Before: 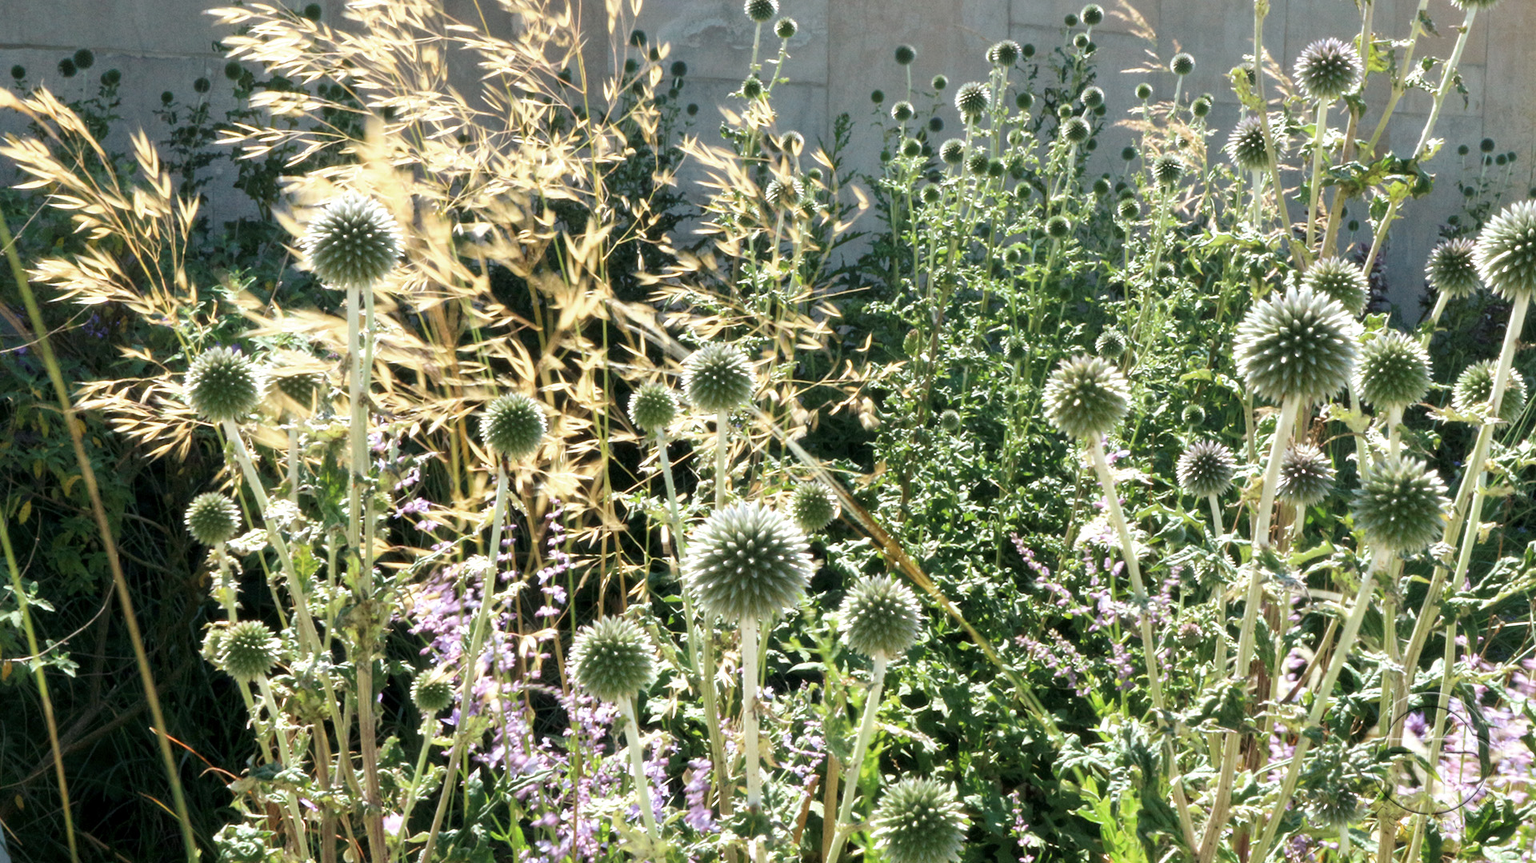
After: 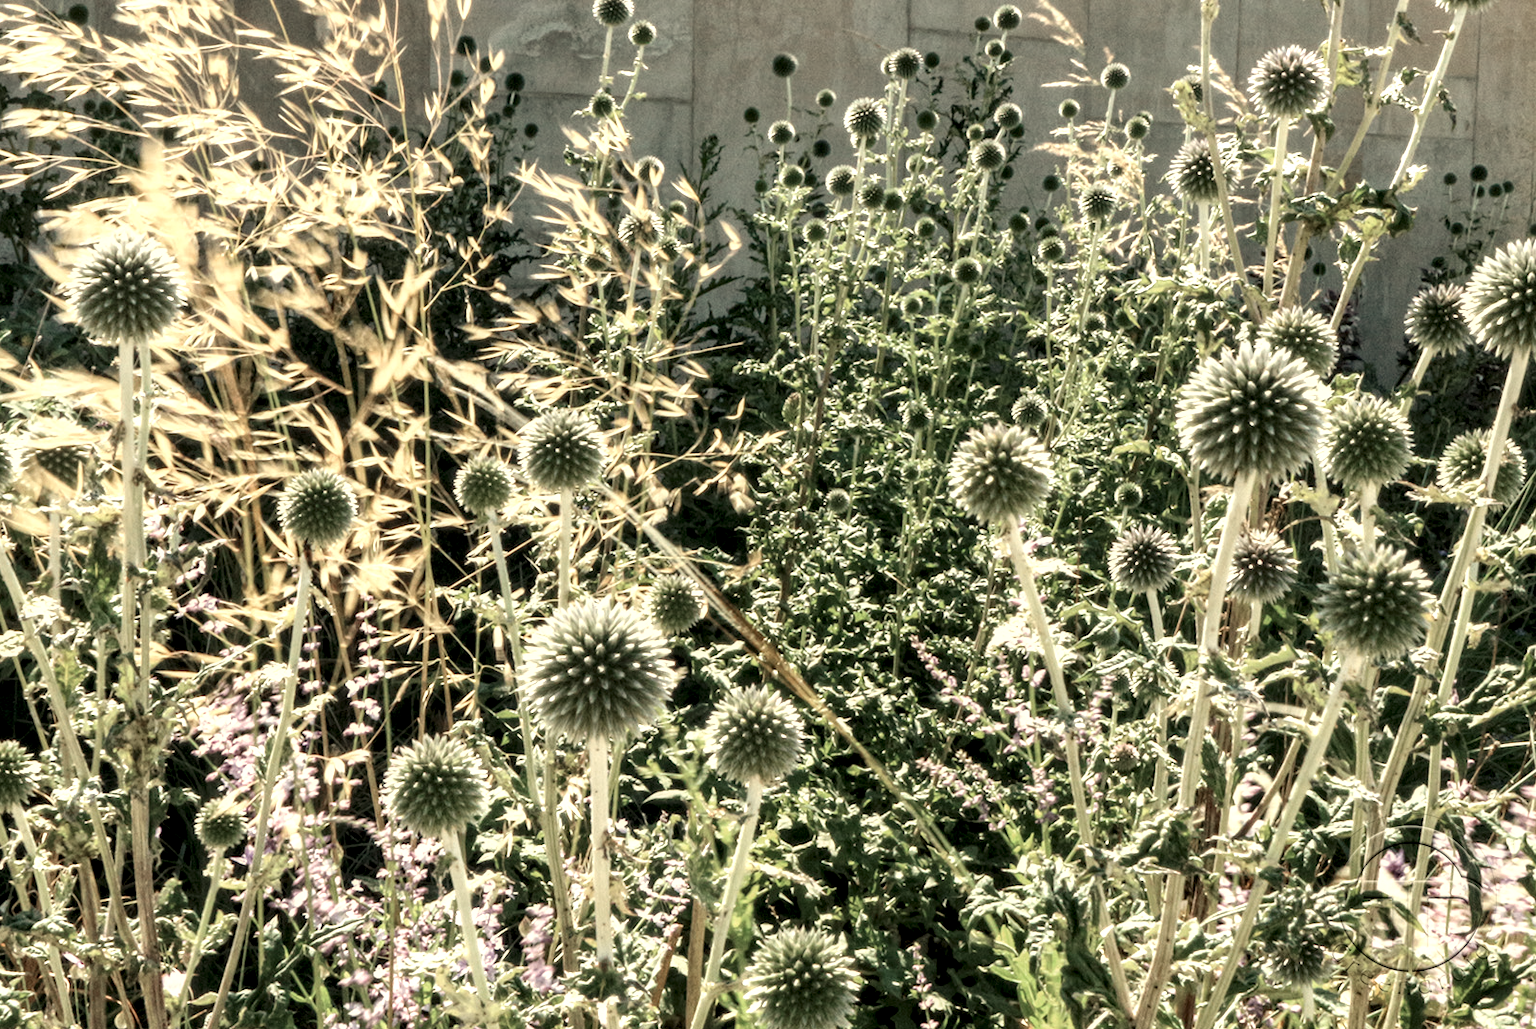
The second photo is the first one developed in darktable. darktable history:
crop: left 16.145%
color zones: curves: ch0 [(0, 0.5) (0.143, 0.5) (0.286, 0.456) (0.429, 0.5) (0.571, 0.5) (0.714, 0.5) (0.857, 0.5) (1, 0.5)]; ch1 [(0, 0.5) (0.143, 0.5) (0.286, 0.422) (0.429, 0.5) (0.571, 0.5) (0.714, 0.5) (0.857, 0.5) (1, 0.5)]
contrast brightness saturation: contrast 0.1, saturation -0.3
white balance: red 1.08, blue 0.791
local contrast: highlights 60%, shadows 60%, detail 160%
